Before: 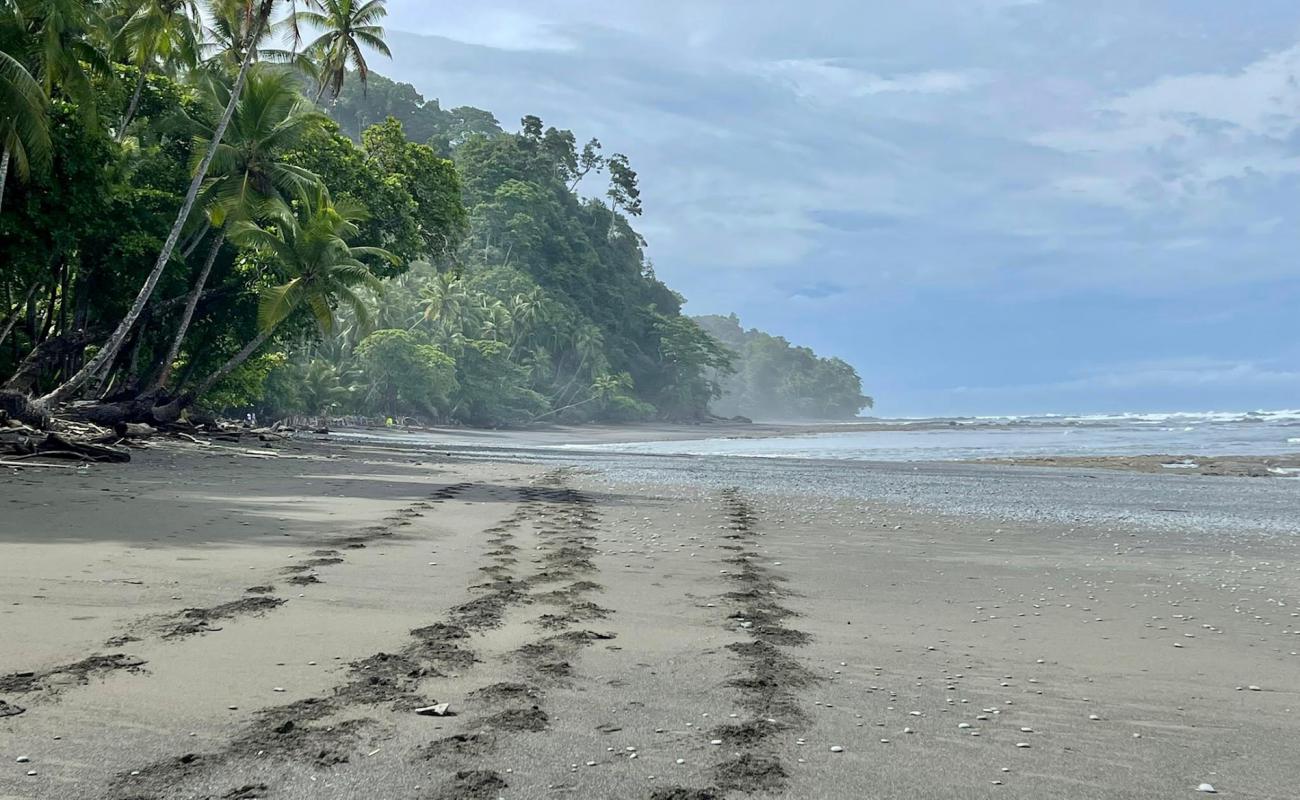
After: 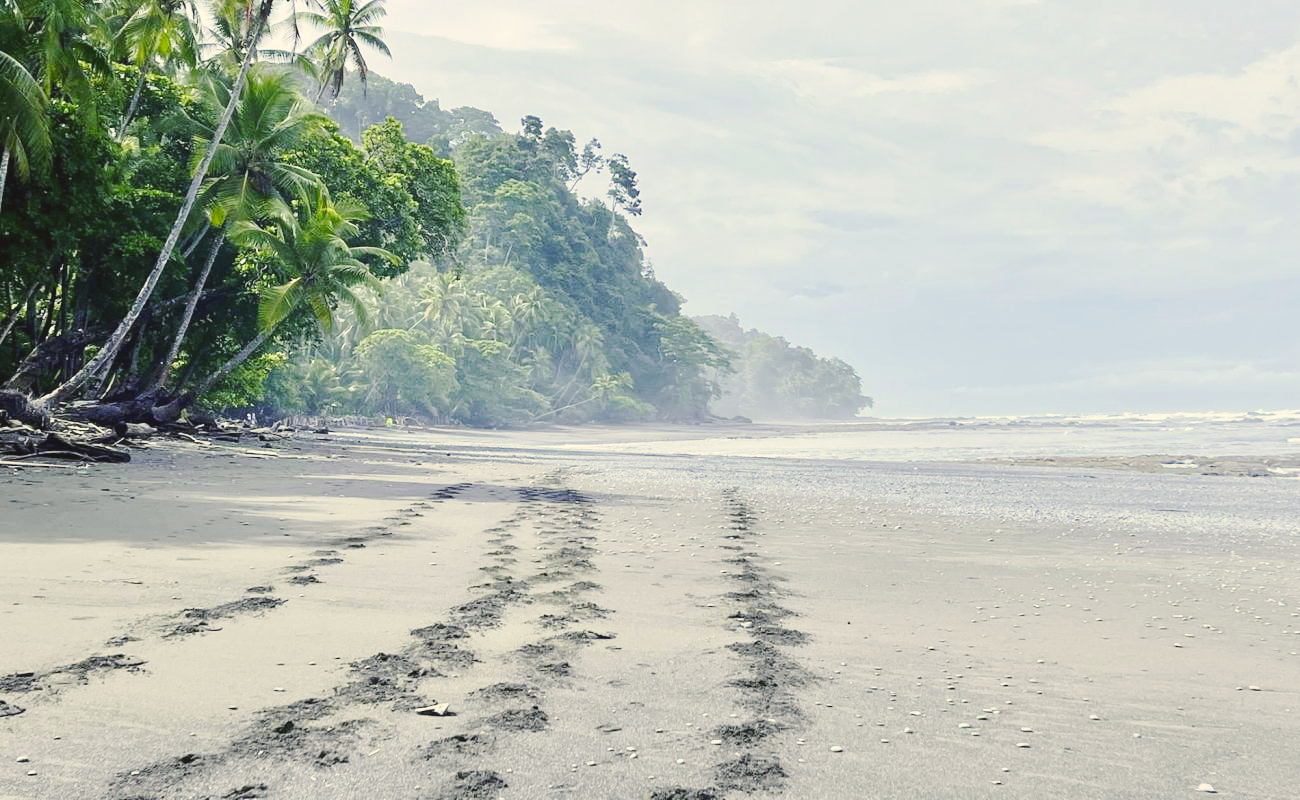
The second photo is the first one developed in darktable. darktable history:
base curve: curves: ch0 [(0, 0.007) (0.028, 0.063) (0.121, 0.311) (0.46, 0.743) (0.859, 0.957) (1, 1)], preserve colors none
color correction: highlights a* 2.72, highlights b* 22.8
white balance: red 0.871, blue 1.249
